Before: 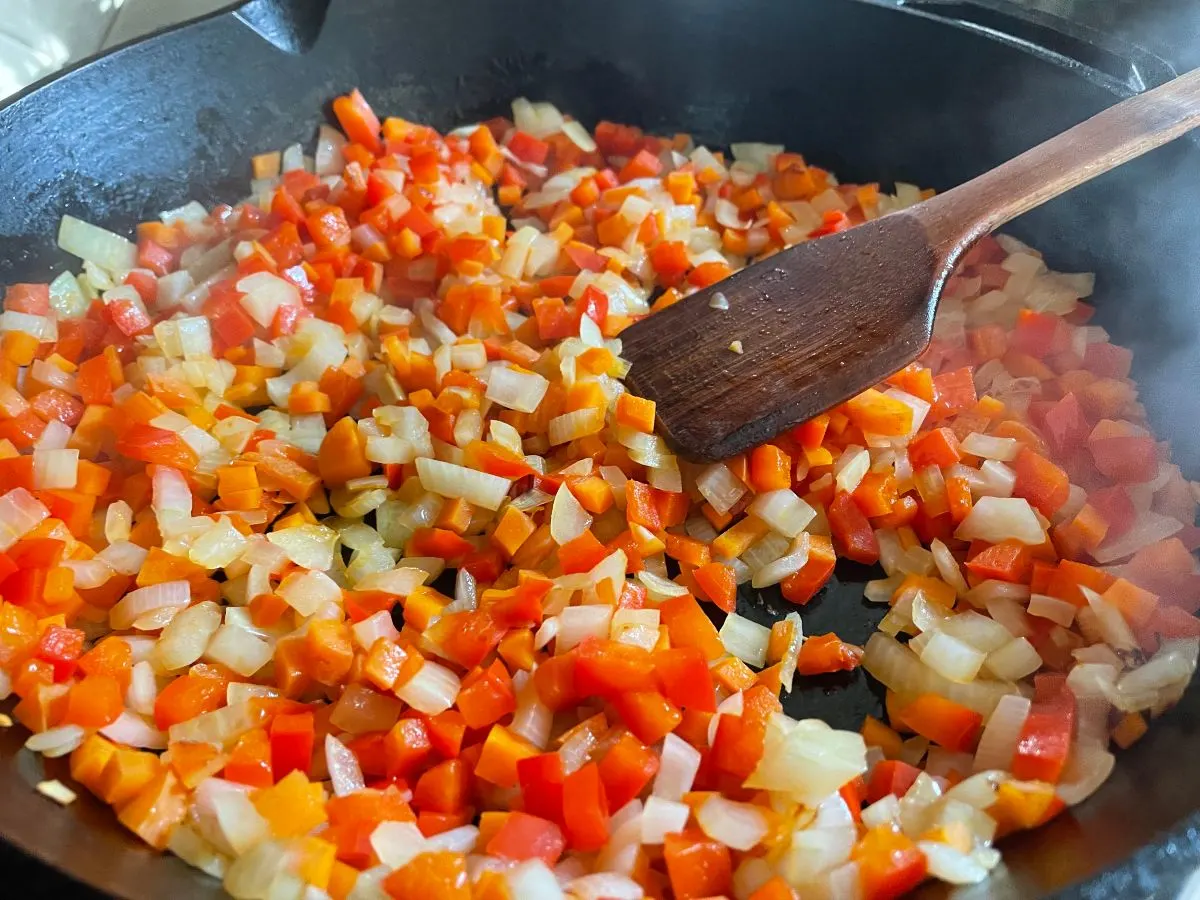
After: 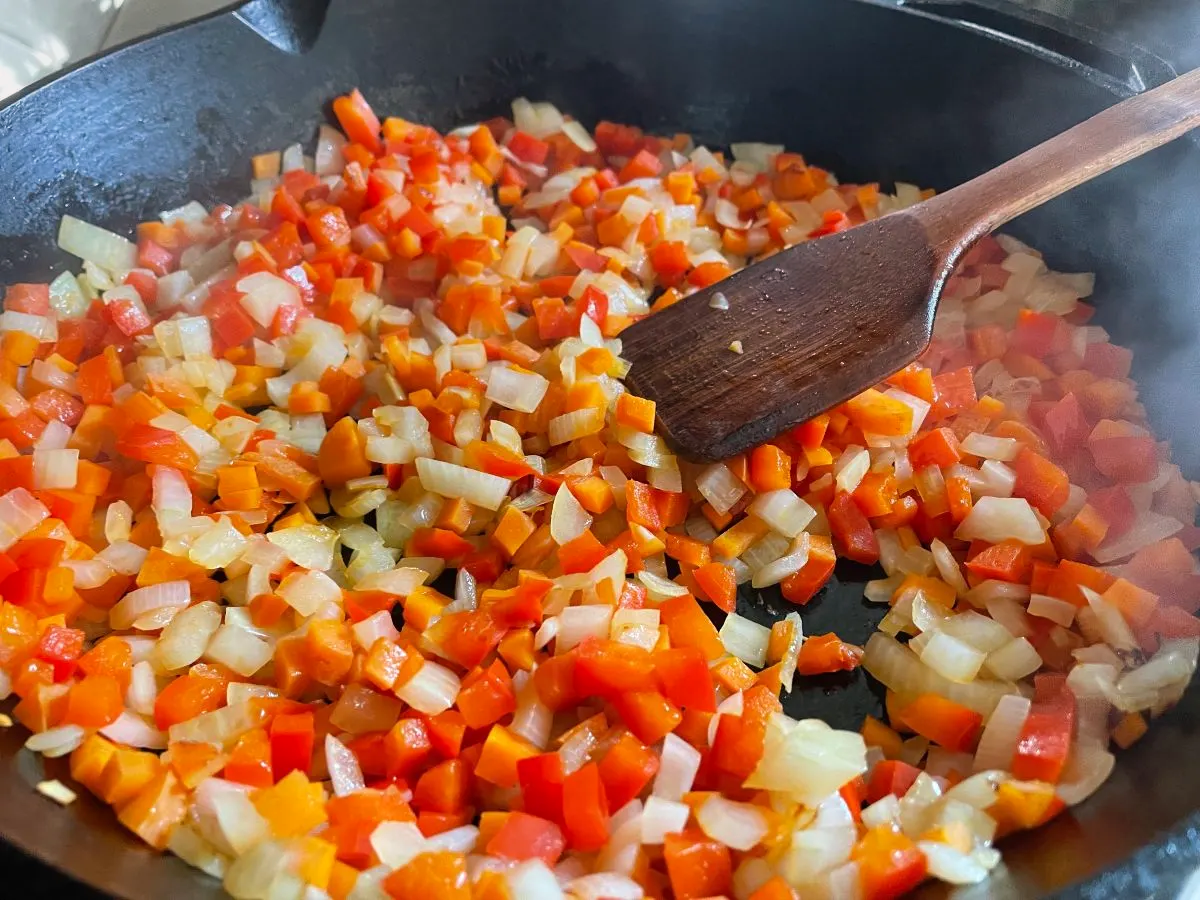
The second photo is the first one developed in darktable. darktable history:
levels: levels [0, 0.492, 0.984]
graduated density: density 0.38 EV, hardness 21%, rotation -6.11°, saturation 32%
